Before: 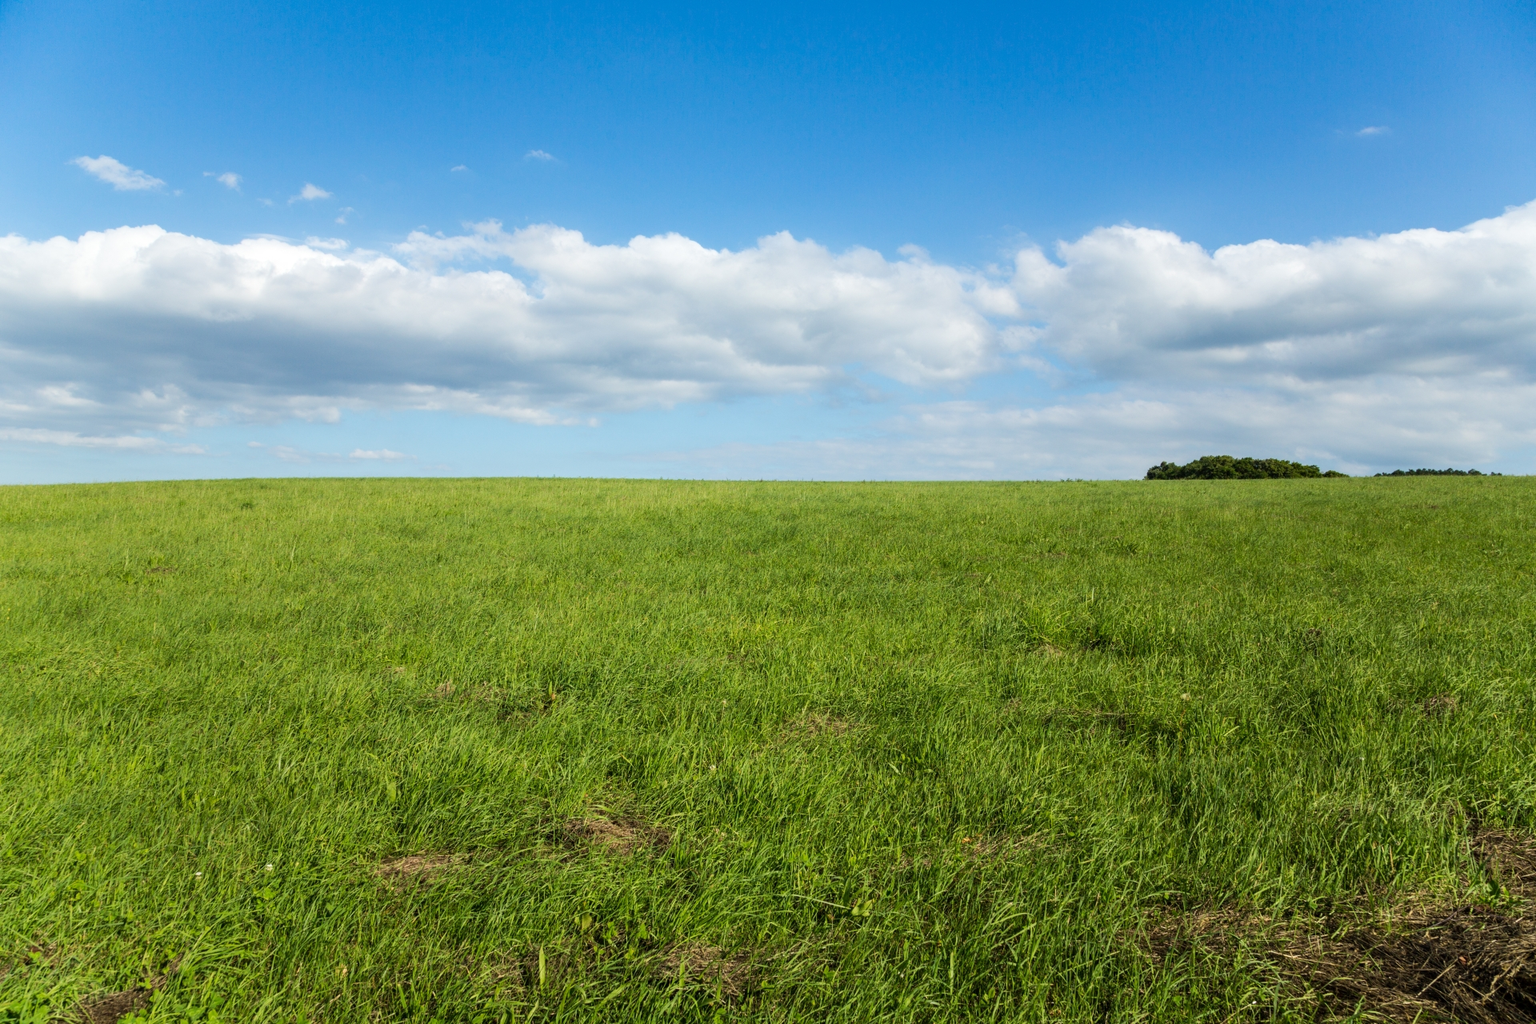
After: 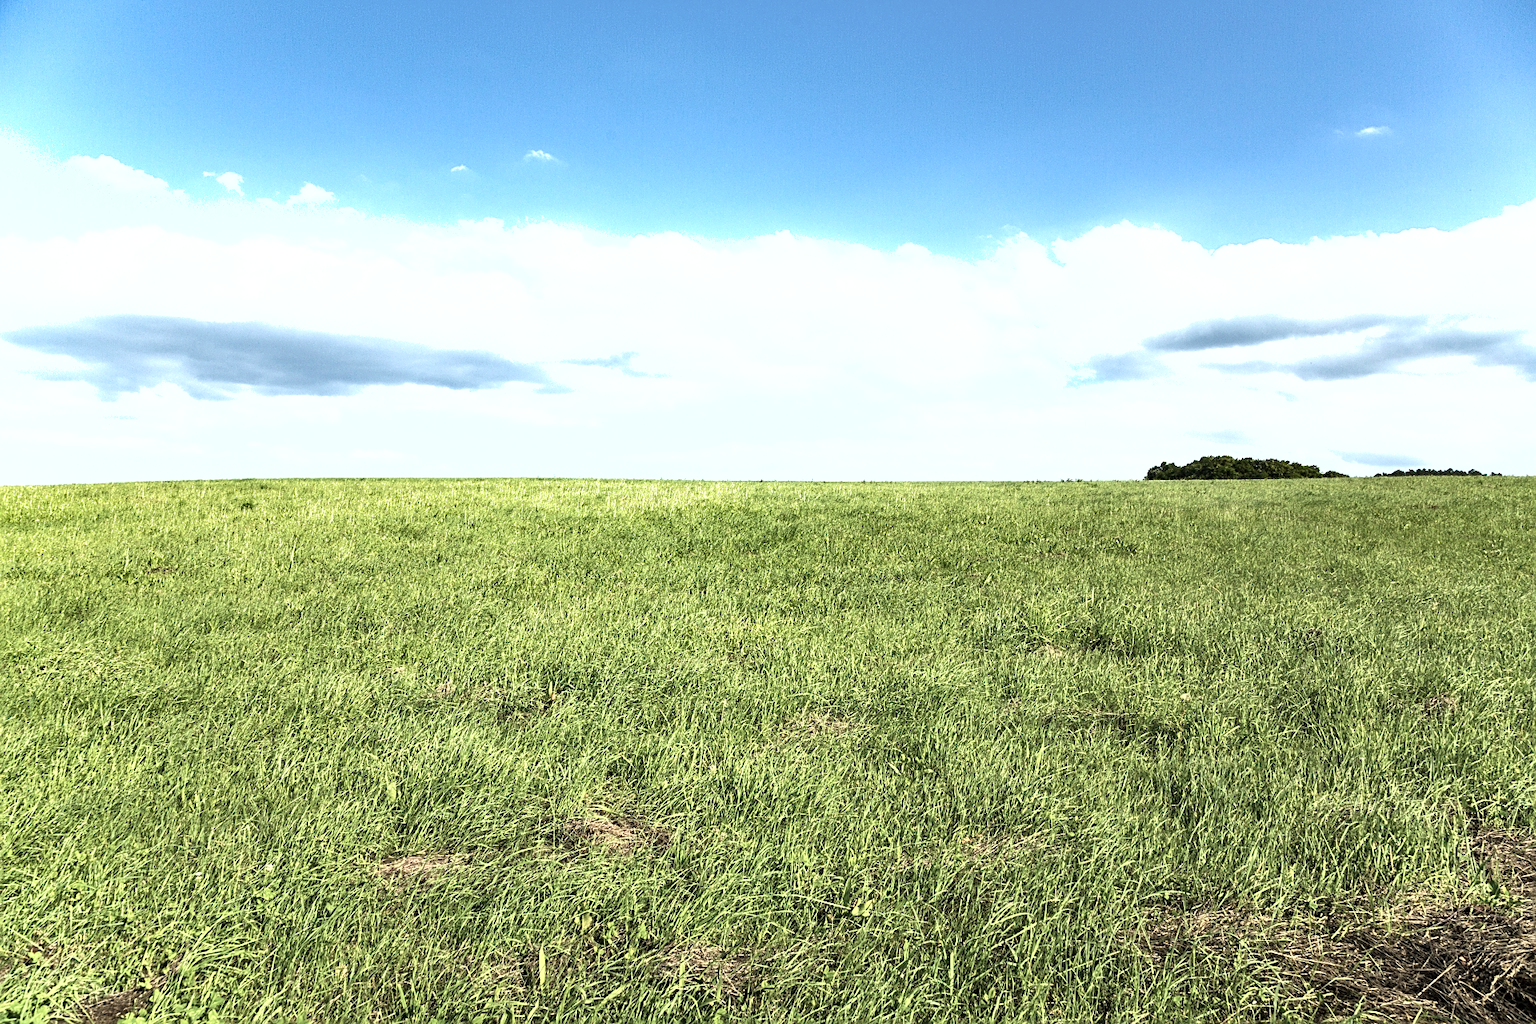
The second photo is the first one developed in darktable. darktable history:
exposure: black level correction 0, exposure 1.2 EV, compensate highlight preservation false
shadows and highlights: shadows 39.7, highlights -52.29, low approximation 0.01, soften with gaussian
color correction: highlights b* -0.031, saturation 0.601
sharpen: on, module defaults
